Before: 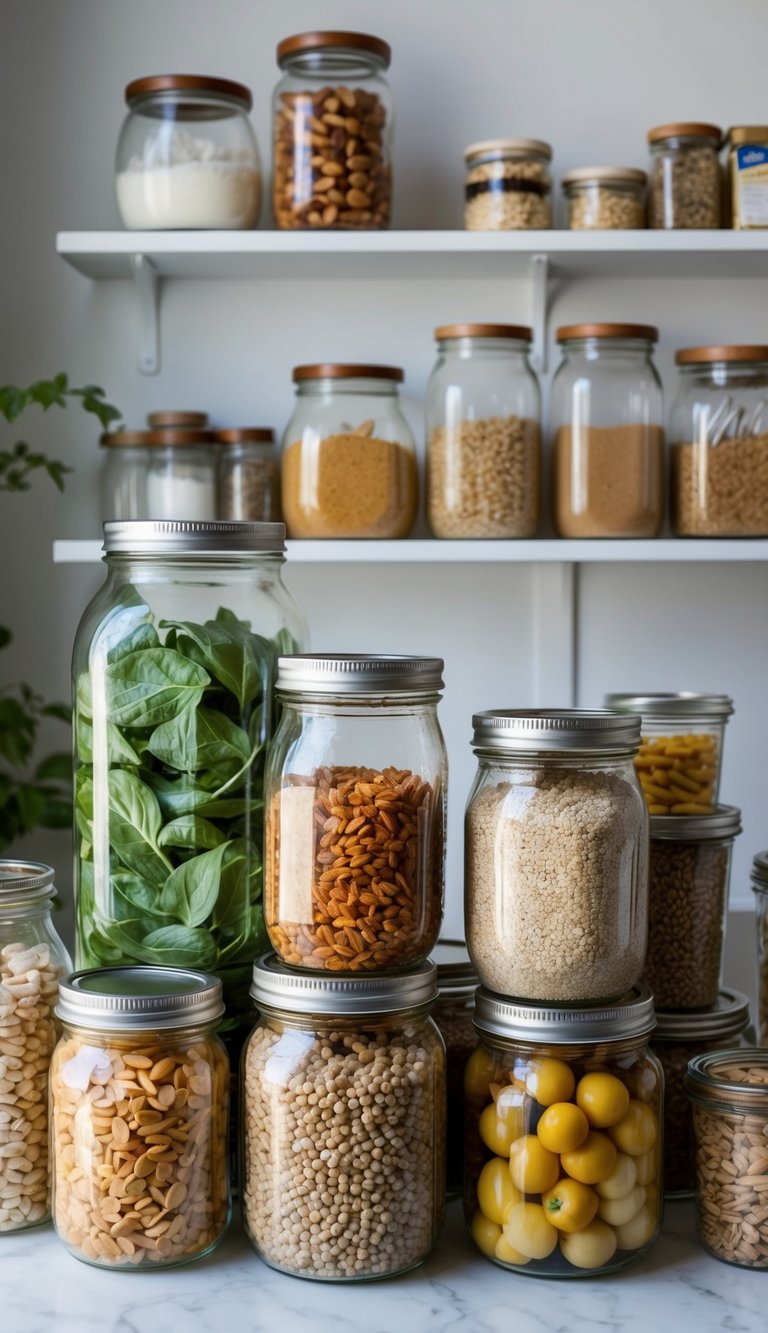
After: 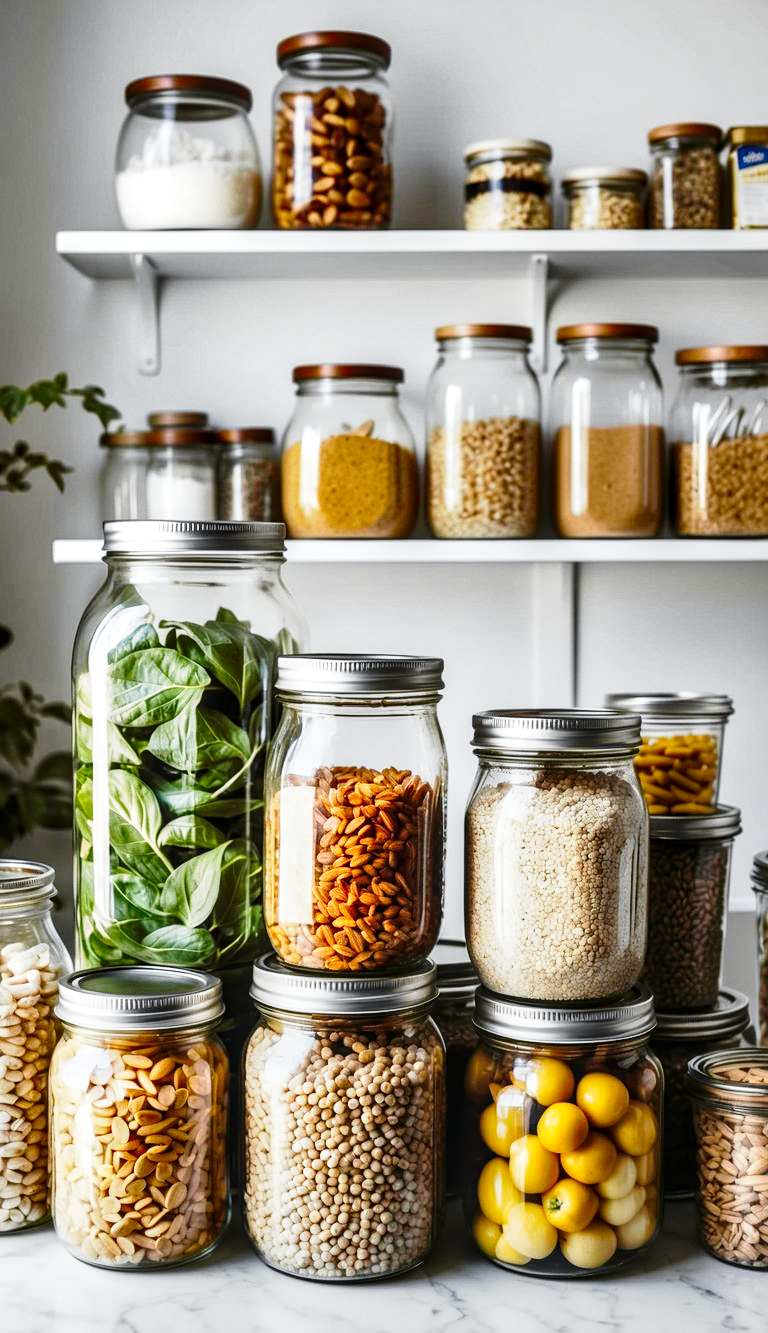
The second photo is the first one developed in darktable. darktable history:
tone curve: curves: ch0 [(0, 0.012) (0.036, 0.035) (0.274, 0.288) (0.504, 0.536) (0.844, 0.84) (1, 0.983)]; ch1 [(0, 0) (0.389, 0.403) (0.462, 0.486) (0.499, 0.498) (0.511, 0.502) (0.536, 0.547) (0.579, 0.578) (0.626, 0.645) (0.749, 0.781) (1, 1)]; ch2 [(0, 0) (0.457, 0.486) (0.5, 0.5) (0.557, 0.561) (0.614, 0.622) (0.704, 0.732) (1, 1)], color space Lab, independent channels, preserve colors none
local contrast: detail 130%
base curve: curves: ch0 [(0, 0) (0.028, 0.03) (0.121, 0.232) (0.46, 0.748) (0.859, 0.968) (1, 1)], preserve colors none
sharpen: amount 0.2
tone equalizer: -8 EV -0.417 EV, -7 EV -0.389 EV, -6 EV -0.333 EV, -5 EV -0.222 EV, -3 EV 0.222 EV, -2 EV 0.333 EV, -1 EV 0.389 EV, +0 EV 0.417 EV, edges refinement/feathering 500, mask exposure compensation -1.57 EV, preserve details no
shadows and highlights: shadows 75, highlights -60.85, soften with gaussian
